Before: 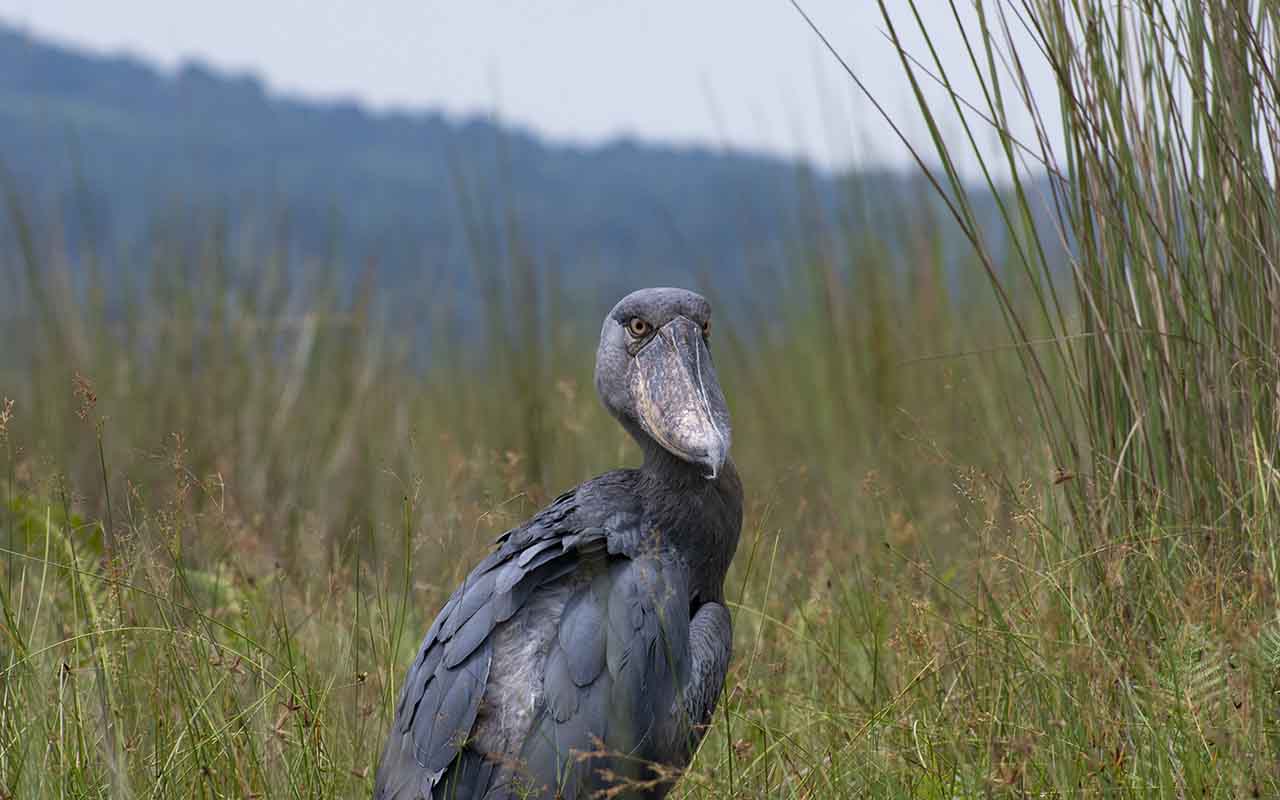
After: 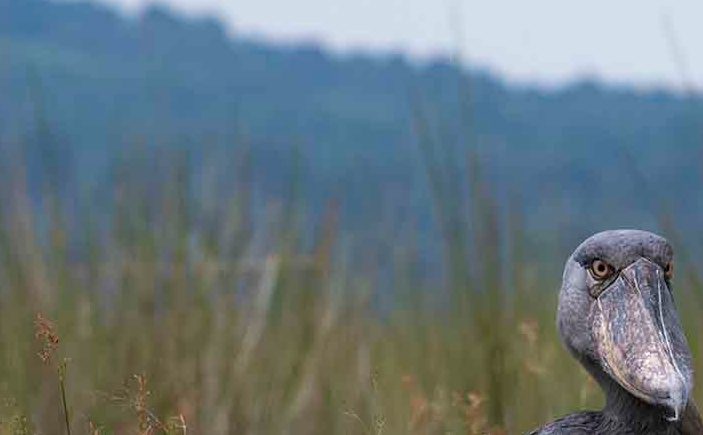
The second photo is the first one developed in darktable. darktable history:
crop and rotate: left 3.041%, top 7.469%, right 41.971%, bottom 38.103%
